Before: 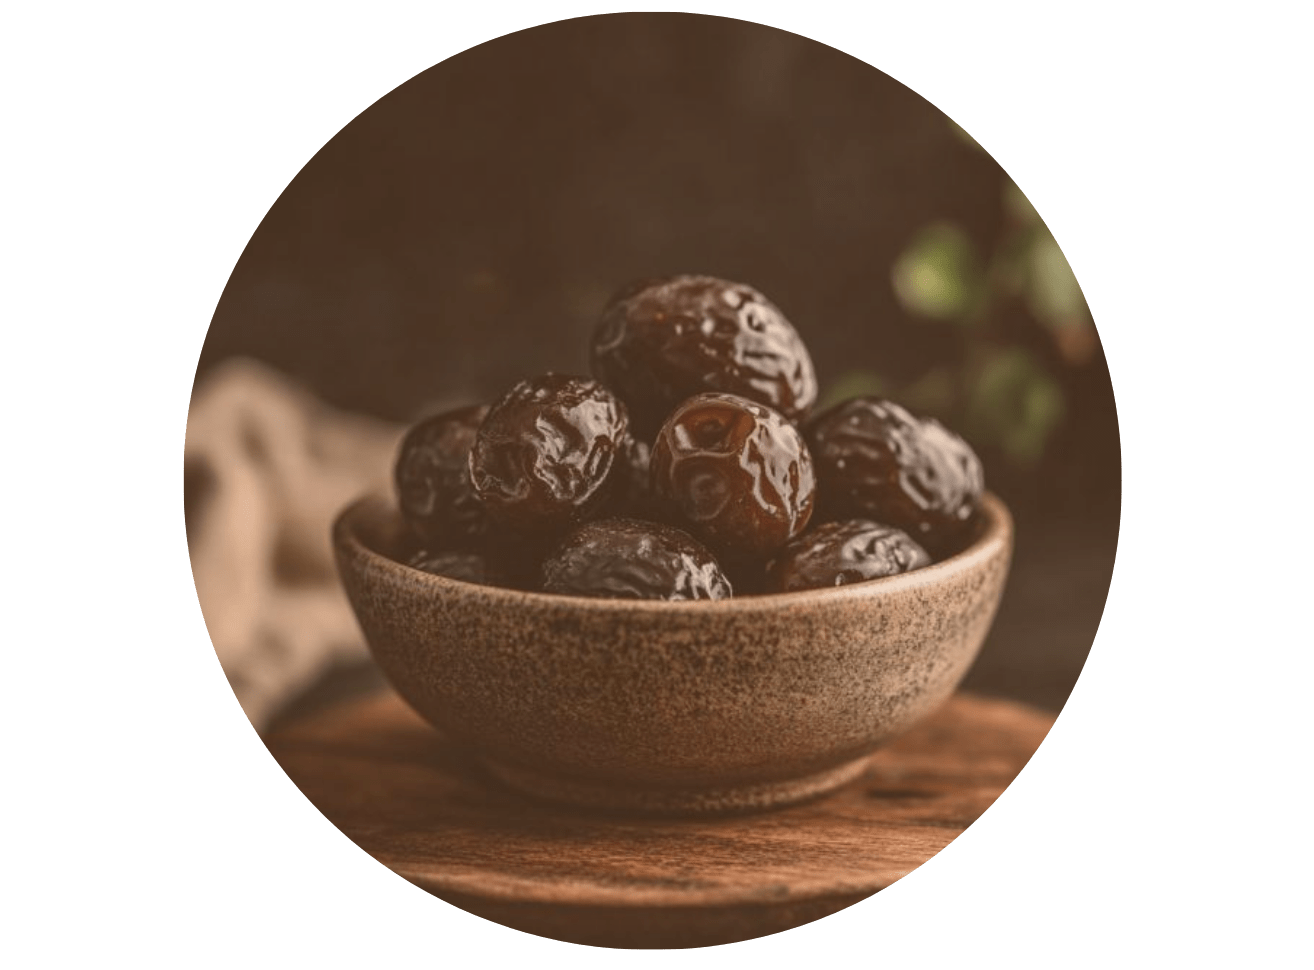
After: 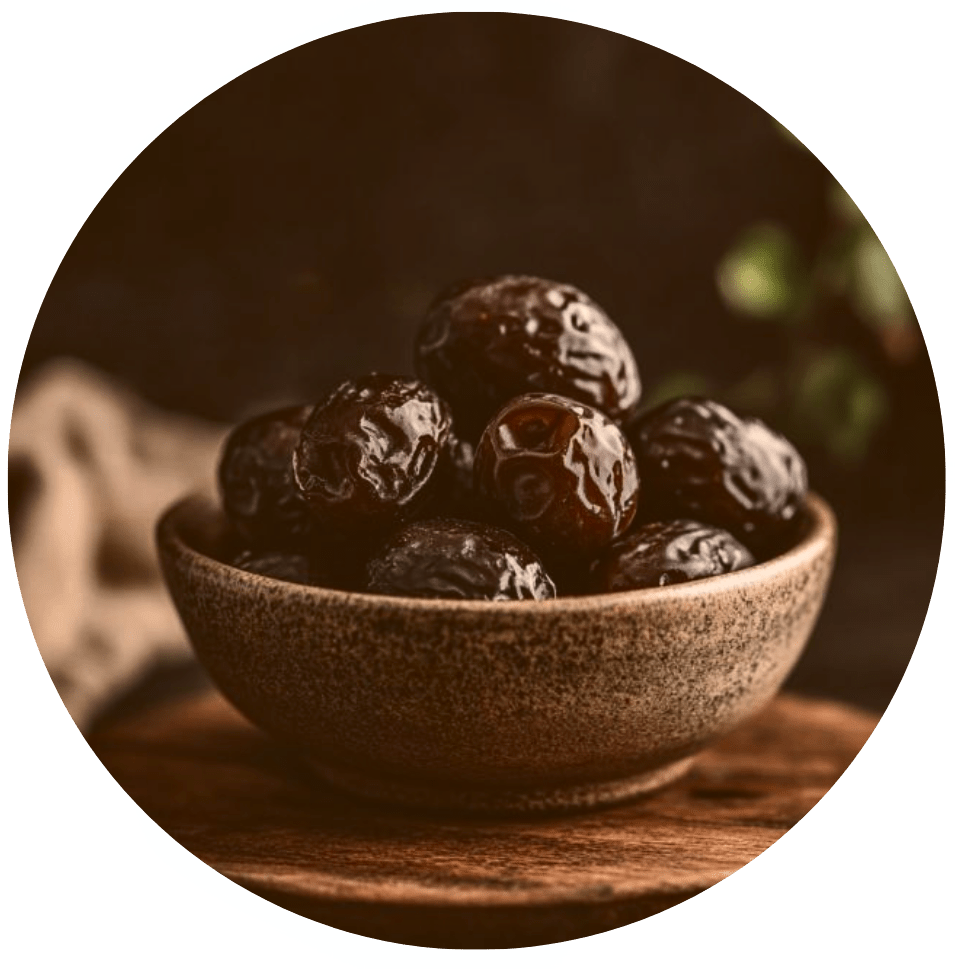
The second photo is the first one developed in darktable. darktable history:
contrast equalizer: octaves 7, y [[0.524 ×6], [0.512 ×6], [0.379 ×6], [0 ×6], [0 ×6]]
contrast brightness saturation: contrast 0.201, brightness -0.105, saturation 0.103
crop: left 13.458%, right 13.384%
